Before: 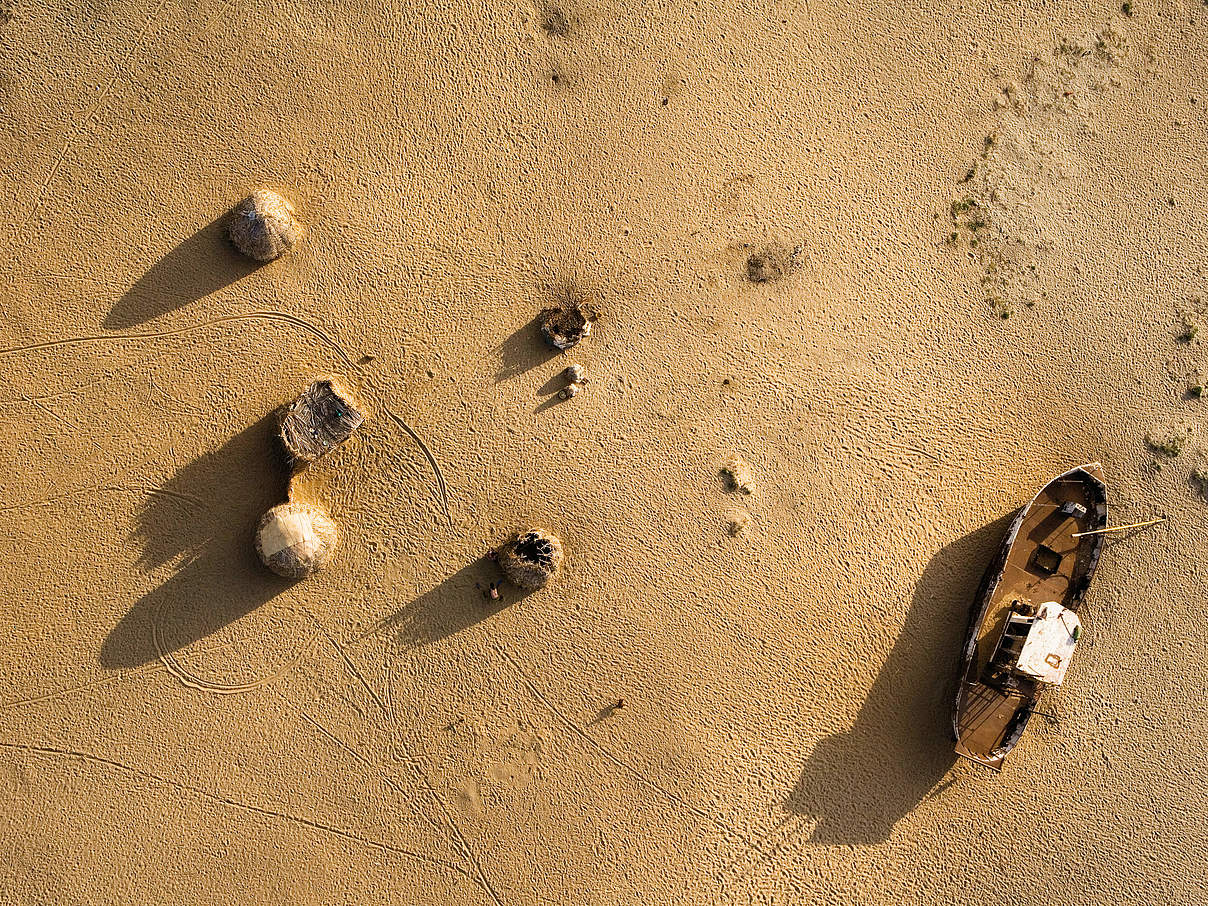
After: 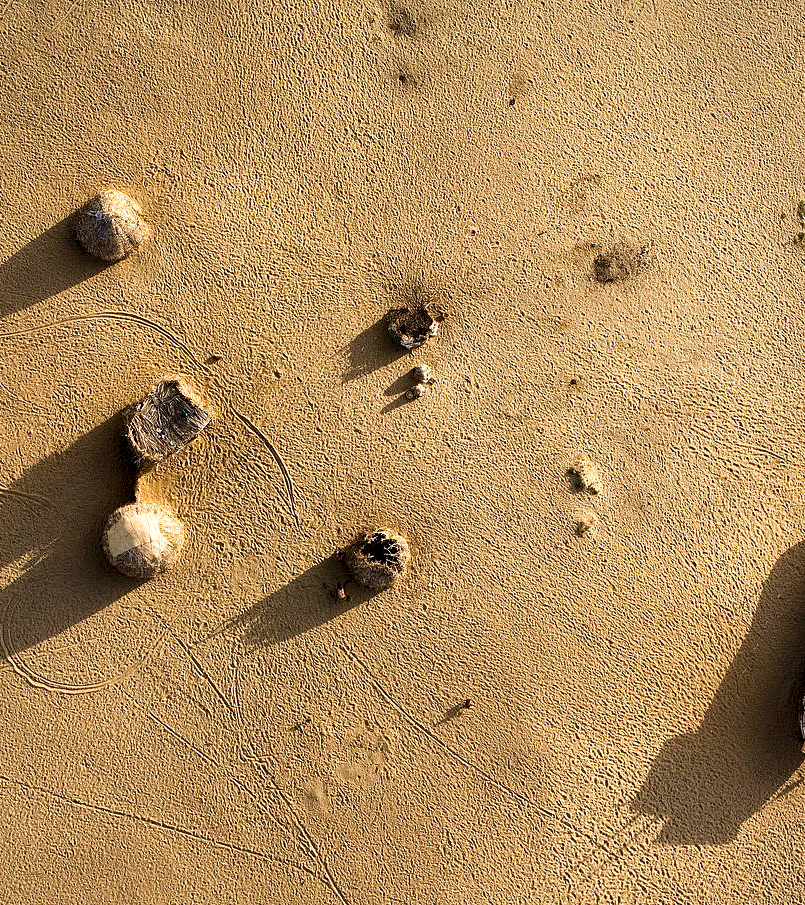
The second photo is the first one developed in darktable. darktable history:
local contrast: mode bilateral grid, contrast 25, coarseness 60, detail 151%, midtone range 0.2
crop and rotate: left 12.673%, right 20.66%
